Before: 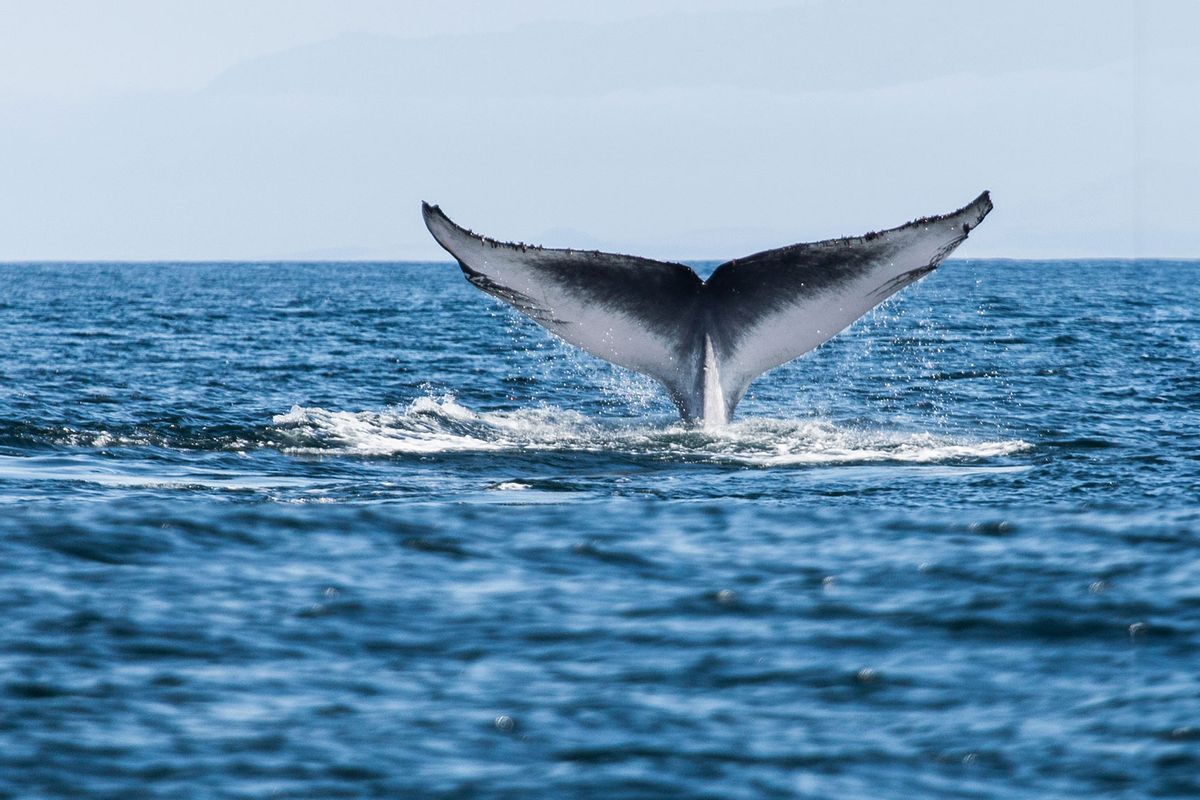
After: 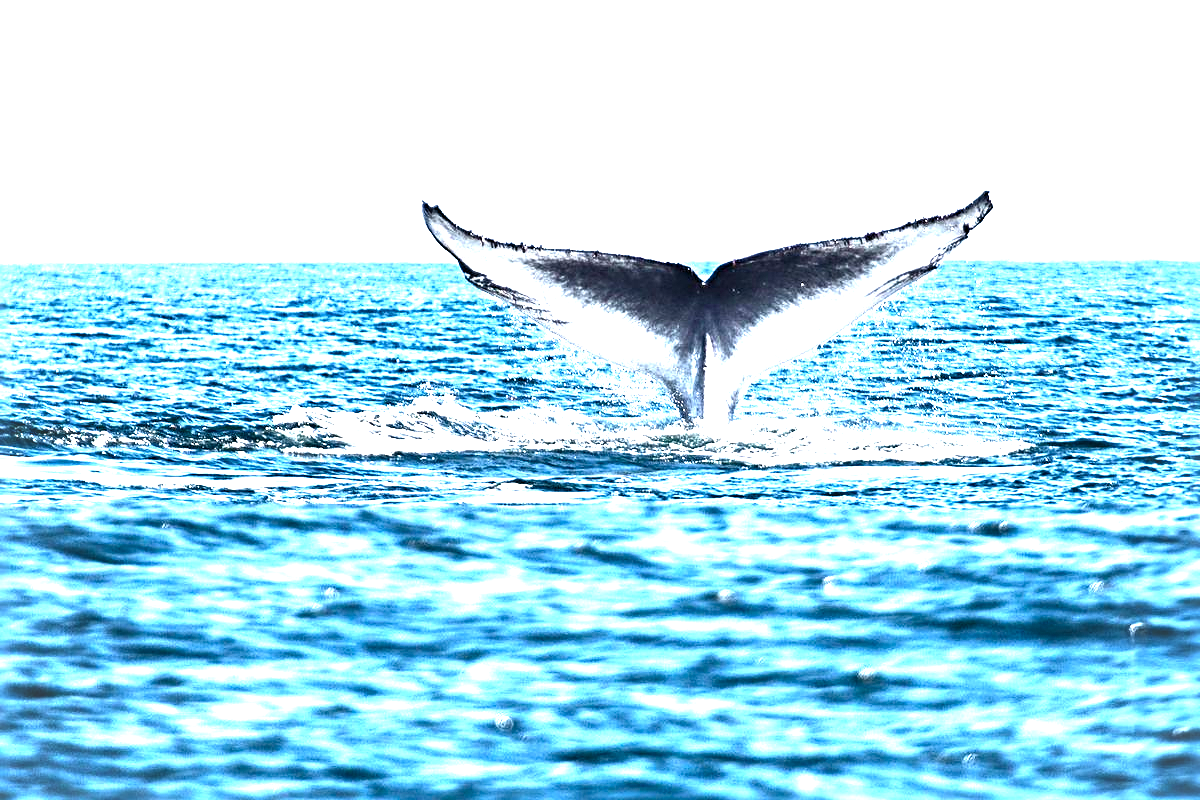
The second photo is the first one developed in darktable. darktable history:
vignetting: fall-off start 79.81%, brightness 0.064, saturation 0.003
sharpen: radius 3.97
color balance rgb: power › chroma 0.325%, power › hue 23.71°, perceptual saturation grading › global saturation 20%, perceptual saturation grading › highlights -25.061%, perceptual saturation grading › shadows 25.966%, perceptual brilliance grading › global brilliance 14.538%, perceptual brilliance grading › shadows -35.222%
exposure: black level correction 0, exposure 1.743 EV, compensate highlight preservation false
